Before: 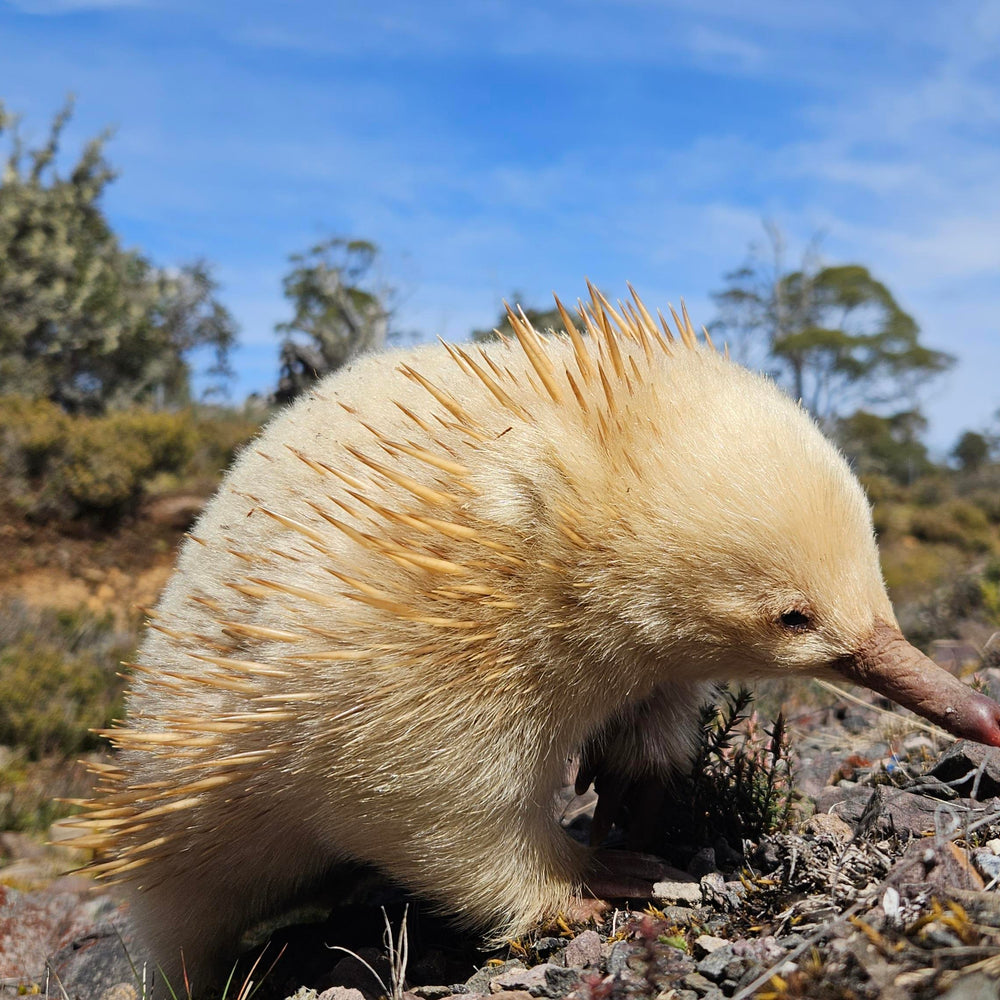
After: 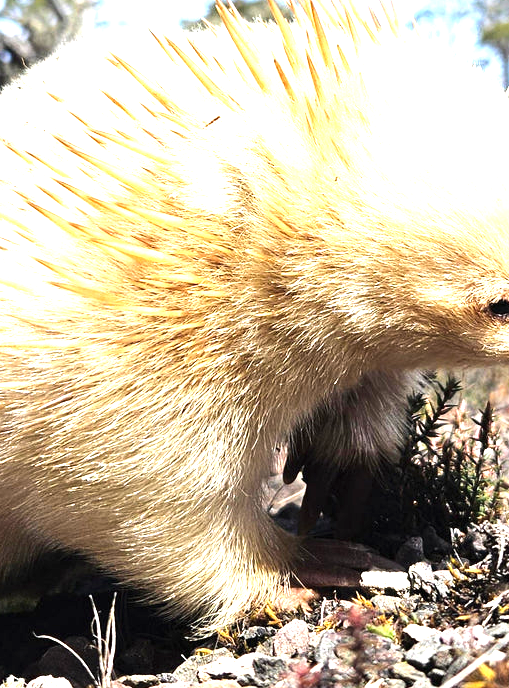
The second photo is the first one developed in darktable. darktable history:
crop and rotate: left 29.237%, top 31.152%, right 19.807%
tone equalizer: -8 EV -0.417 EV, -7 EV -0.389 EV, -6 EV -0.333 EV, -5 EV -0.222 EV, -3 EV 0.222 EV, -2 EV 0.333 EV, -1 EV 0.389 EV, +0 EV 0.417 EV, edges refinement/feathering 500, mask exposure compensation -1.57 EV, preserve details no
exposure: black level correction 0, exposure 1.379 EV, compensate exposure bias true, compensate highlight preservation false
